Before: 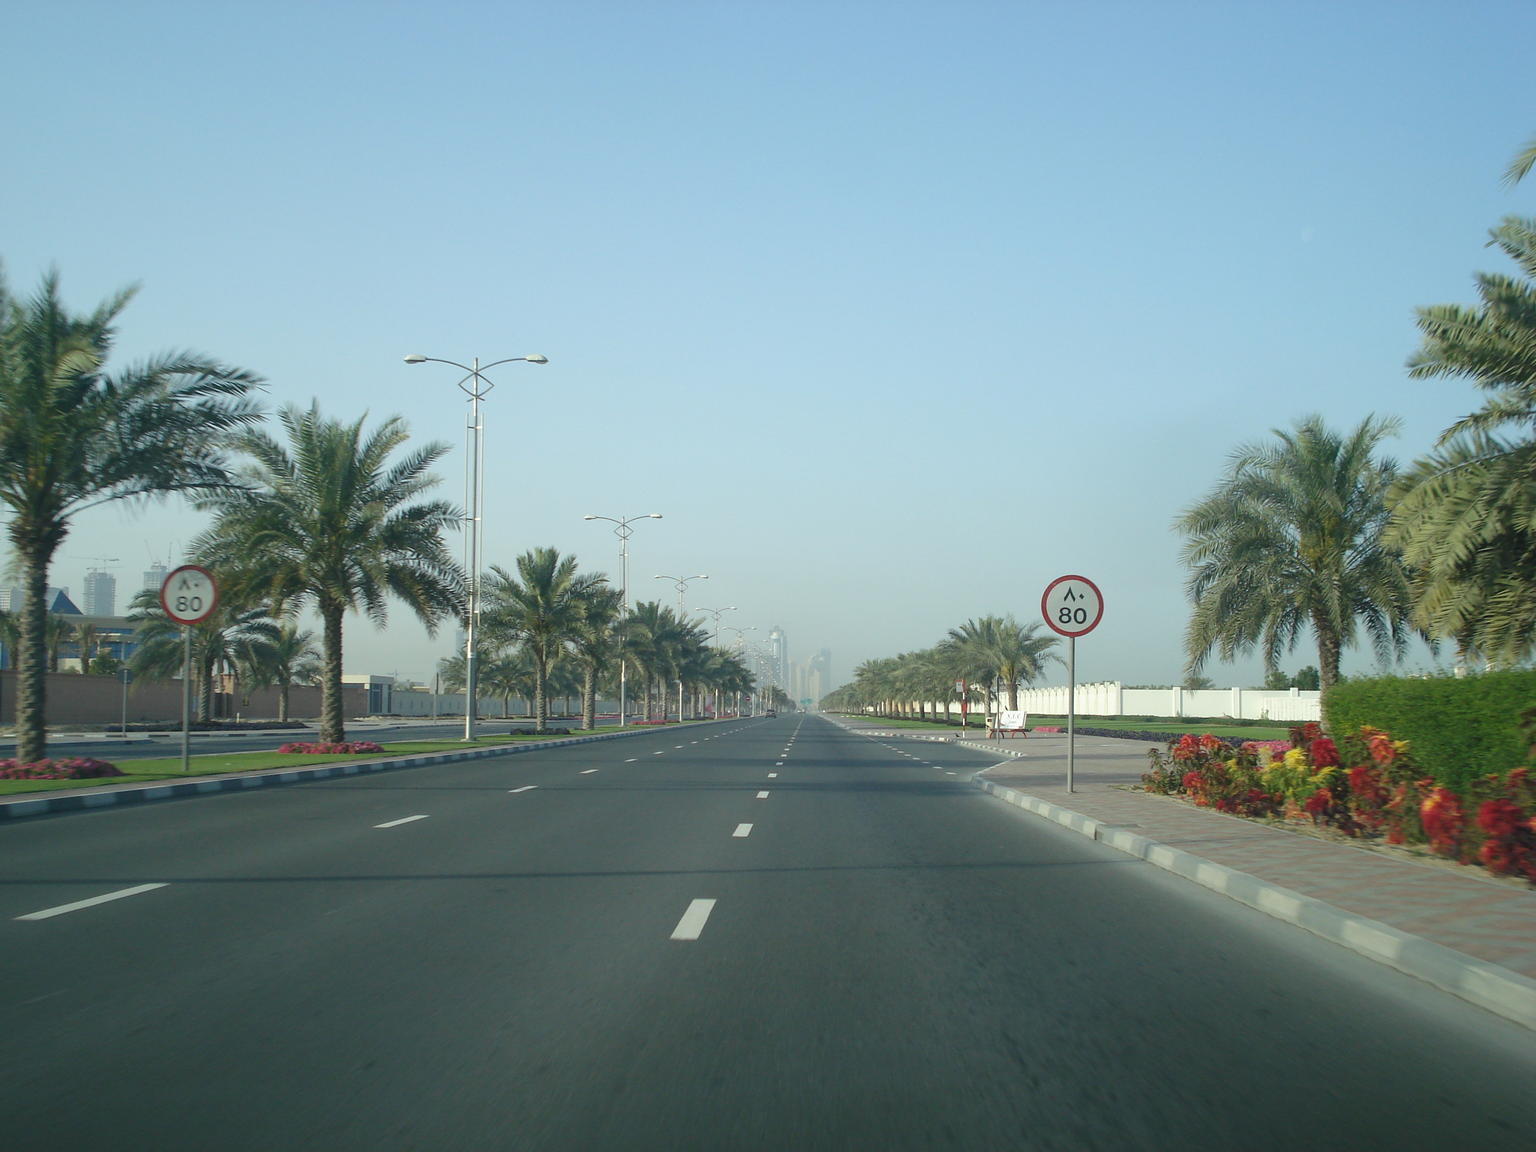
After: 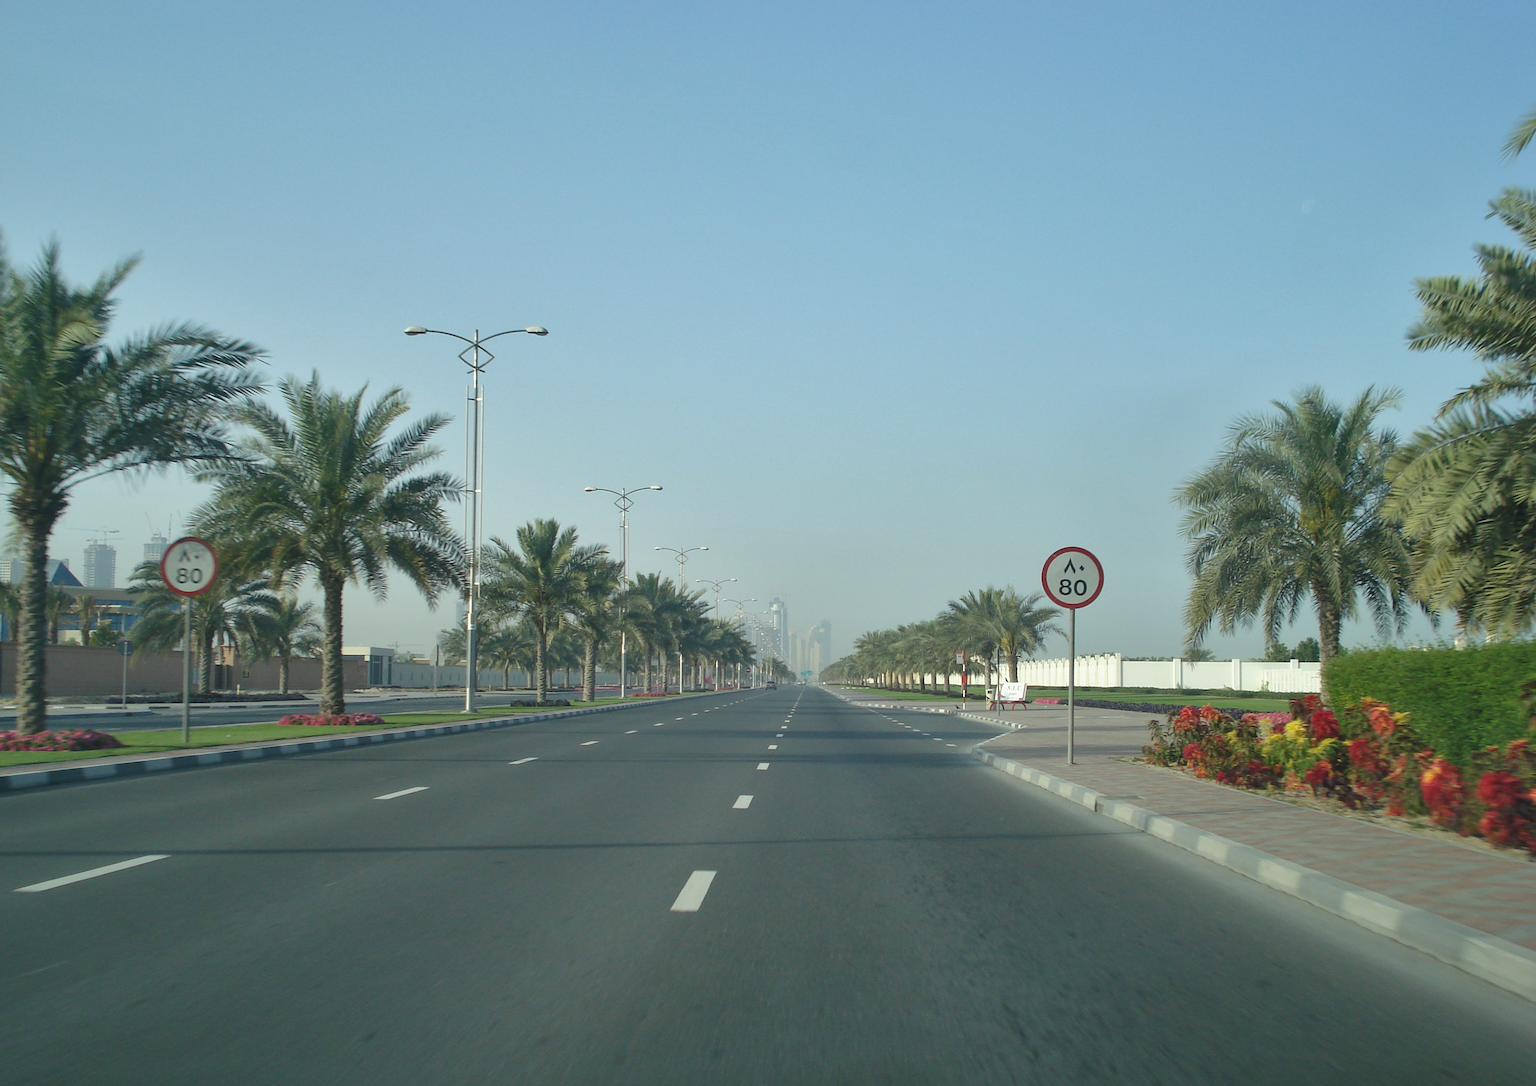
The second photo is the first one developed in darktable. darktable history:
crop and rotate: top 2.497%, bottom 3.146%
shadows and highlights: soften with gaussian
